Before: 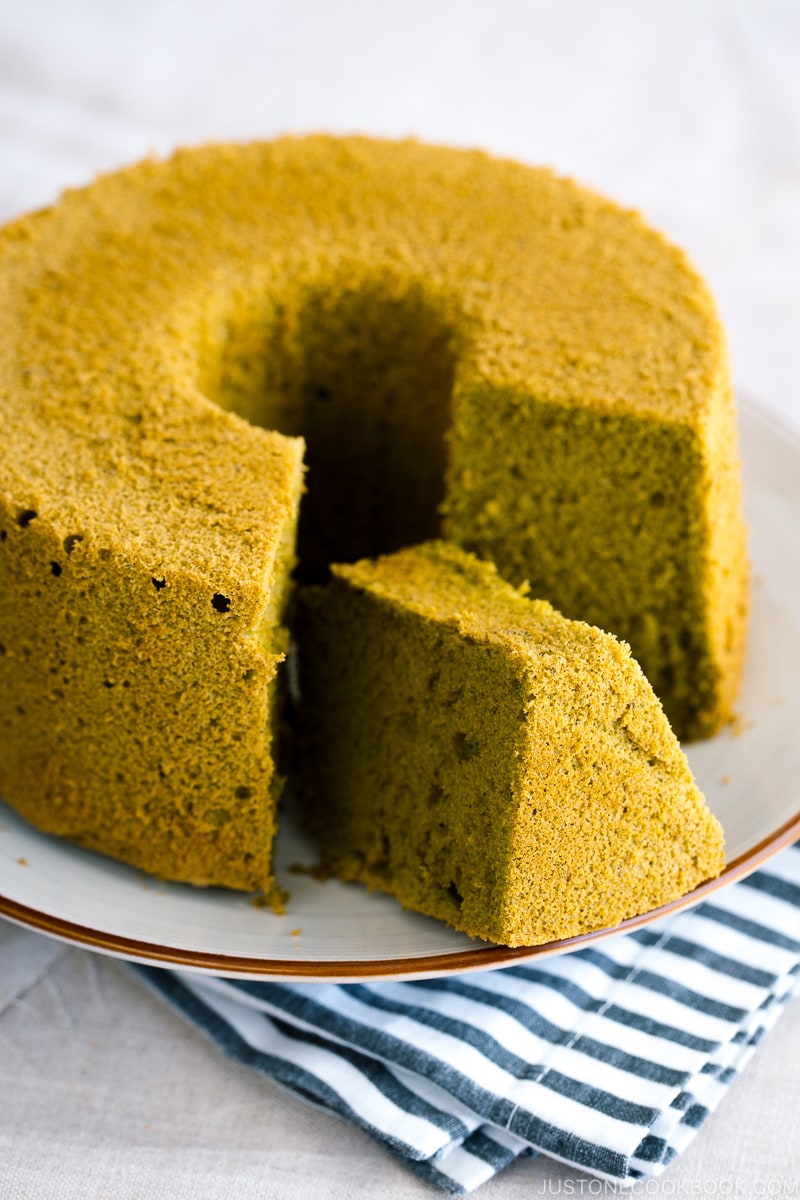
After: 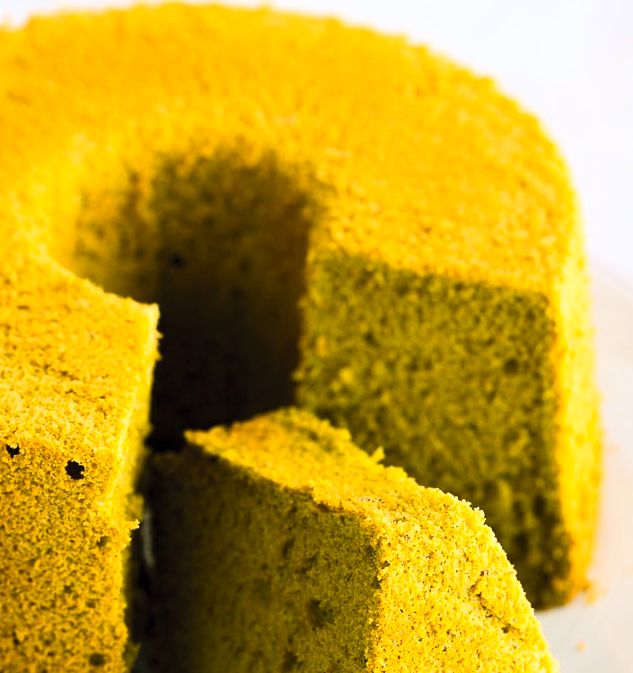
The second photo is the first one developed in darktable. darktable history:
contrast brightness saturation: contrast 0.242, brightness 0.253, saturation 0.385
crop: left 18.278%, top 11.096%, right 2.502%, bottom 32.788%
